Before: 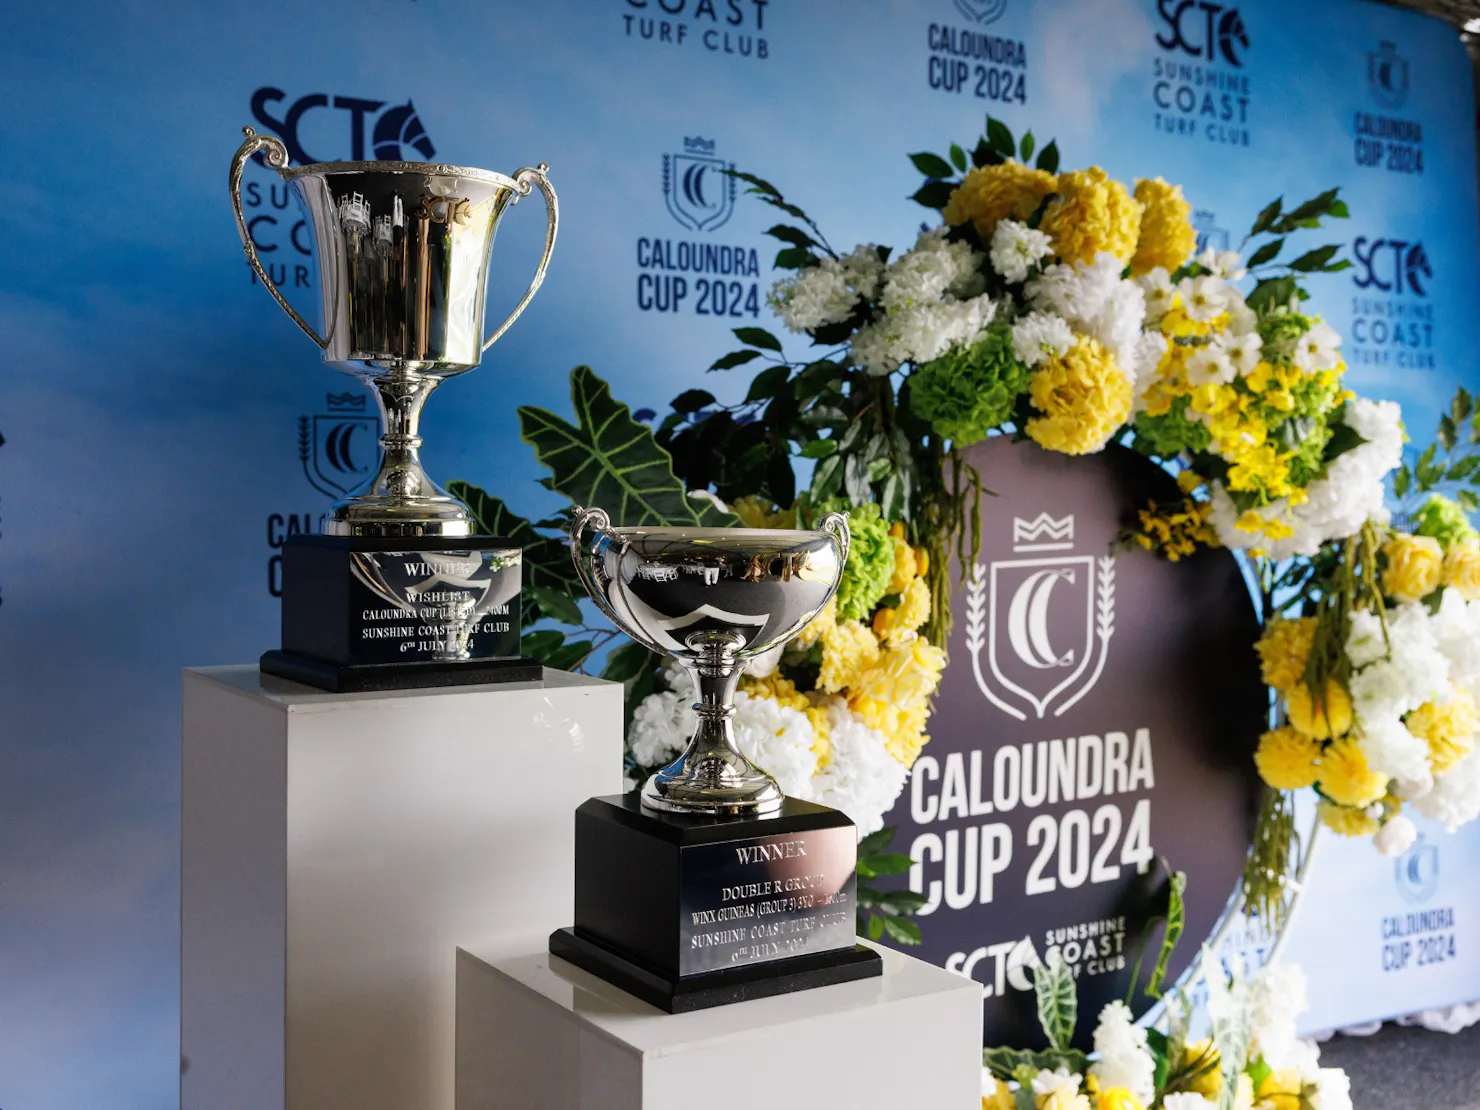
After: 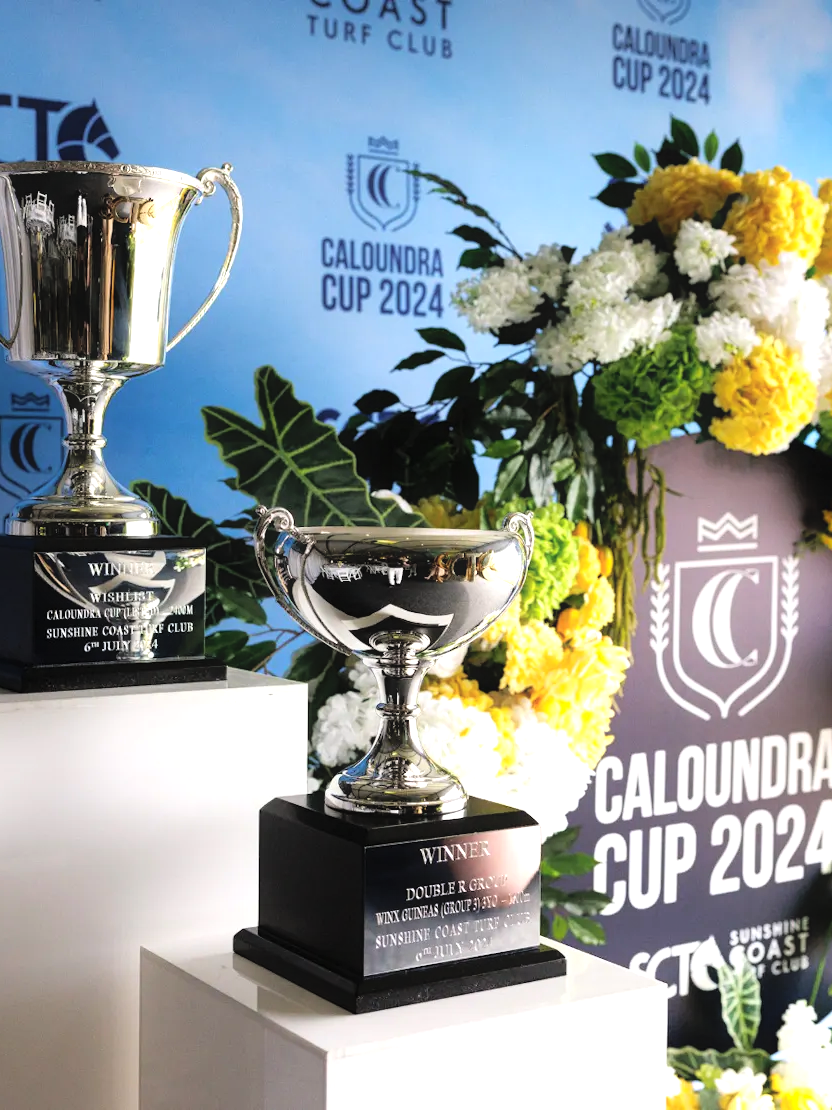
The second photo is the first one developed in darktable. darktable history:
contrast brightness saturation: brightness 0.118
contrast equalizer: y [[0.5, 0.488, 0.462, 0.461, 0.491, 0.5], [0.5 ×6], [0.5 ×6], [0 ×6], [0 ×6]]
exposure: compensate highlight preservation false
crop: left 21.391%, right 22.375%
tone equalizer: -8 EV -0.788 EV, -7 EV -0.729 EV, -6 EV -0.626 EV, -5 EV -0.42 EV, -3 EV 0.368 EV, -2 EV 0.6 EV, -1 EV 0.694 EV, +0 EV 0.745 EV, mask exposure compensation -0.513 EV
